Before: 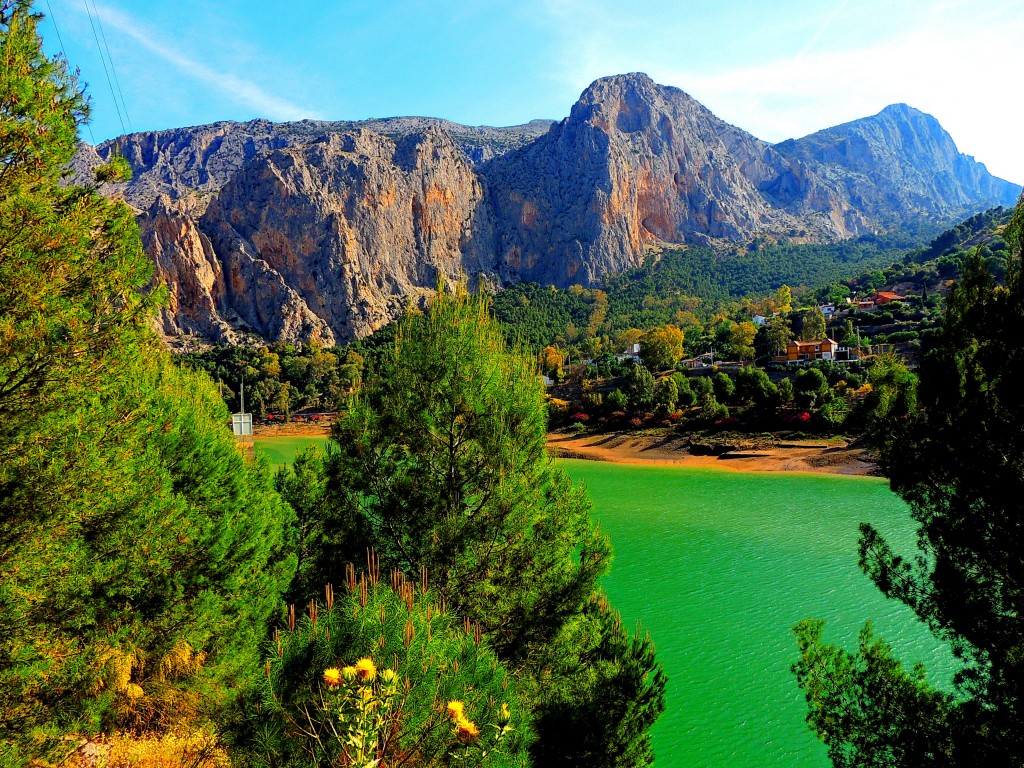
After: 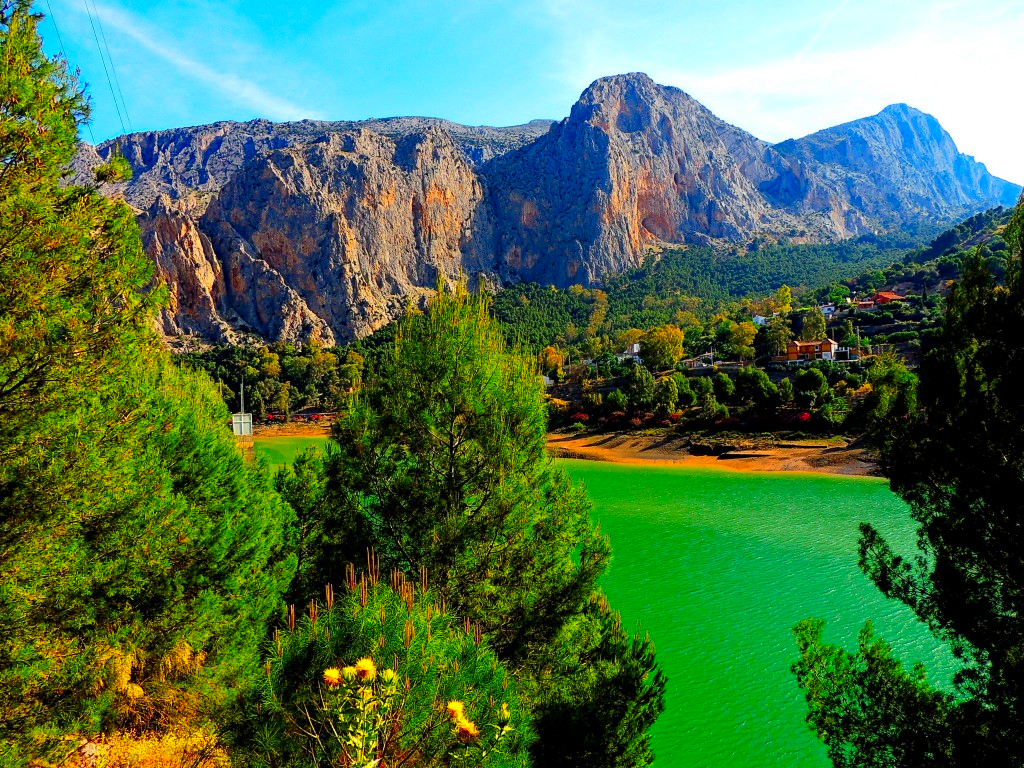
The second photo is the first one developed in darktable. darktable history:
contrast brightness saturation: contrast 0.078, saturation 0.201
